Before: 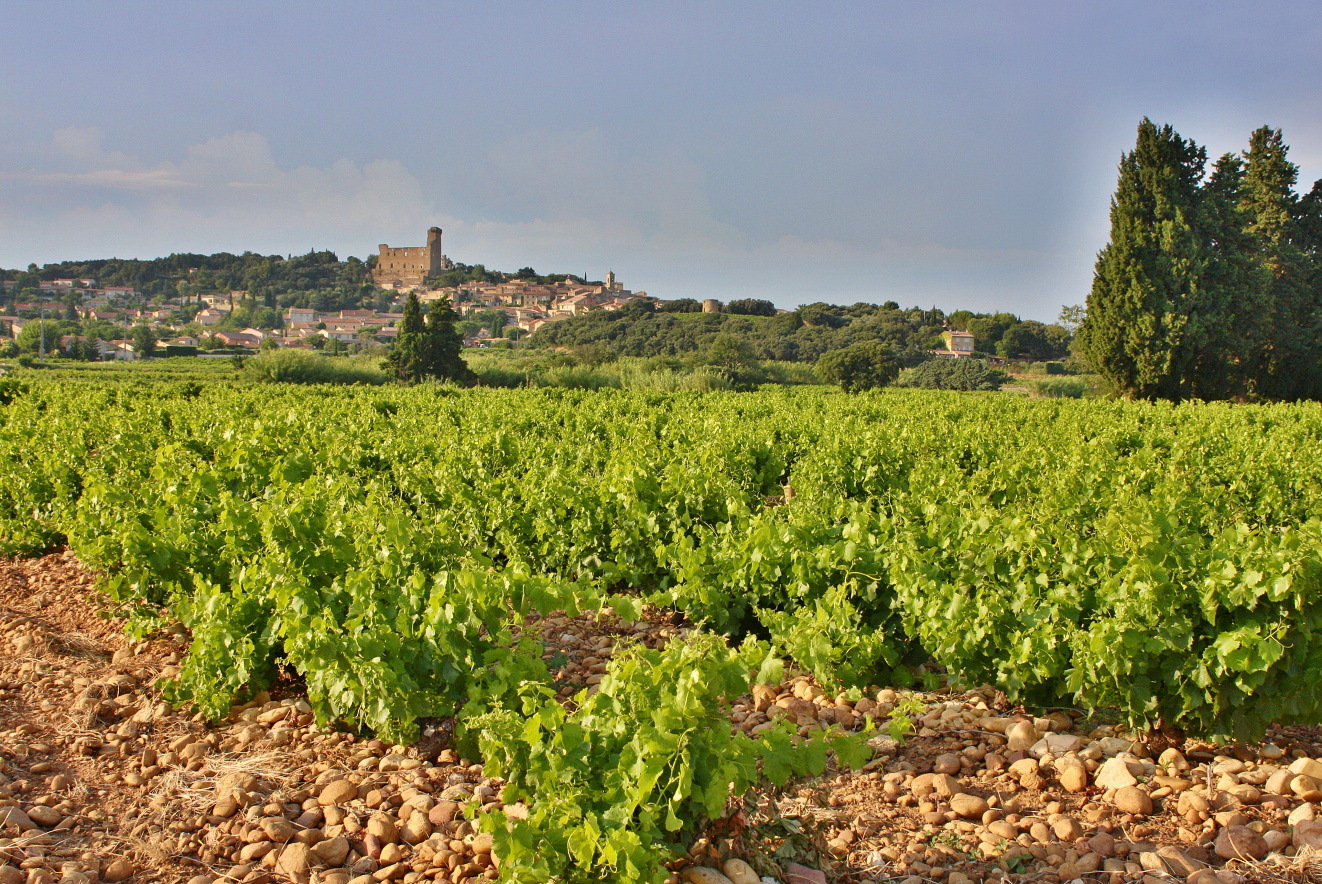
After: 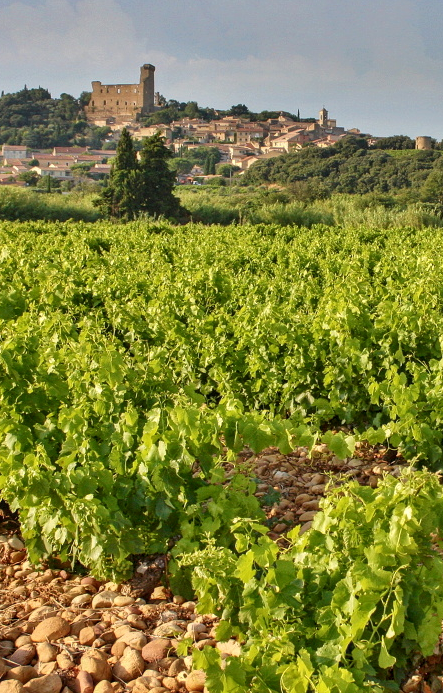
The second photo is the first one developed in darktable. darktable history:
local contrast: on, module defaults
crop and rotate: left 21.77%, top 18.528%, right 44.676%, bottom 2.997%
